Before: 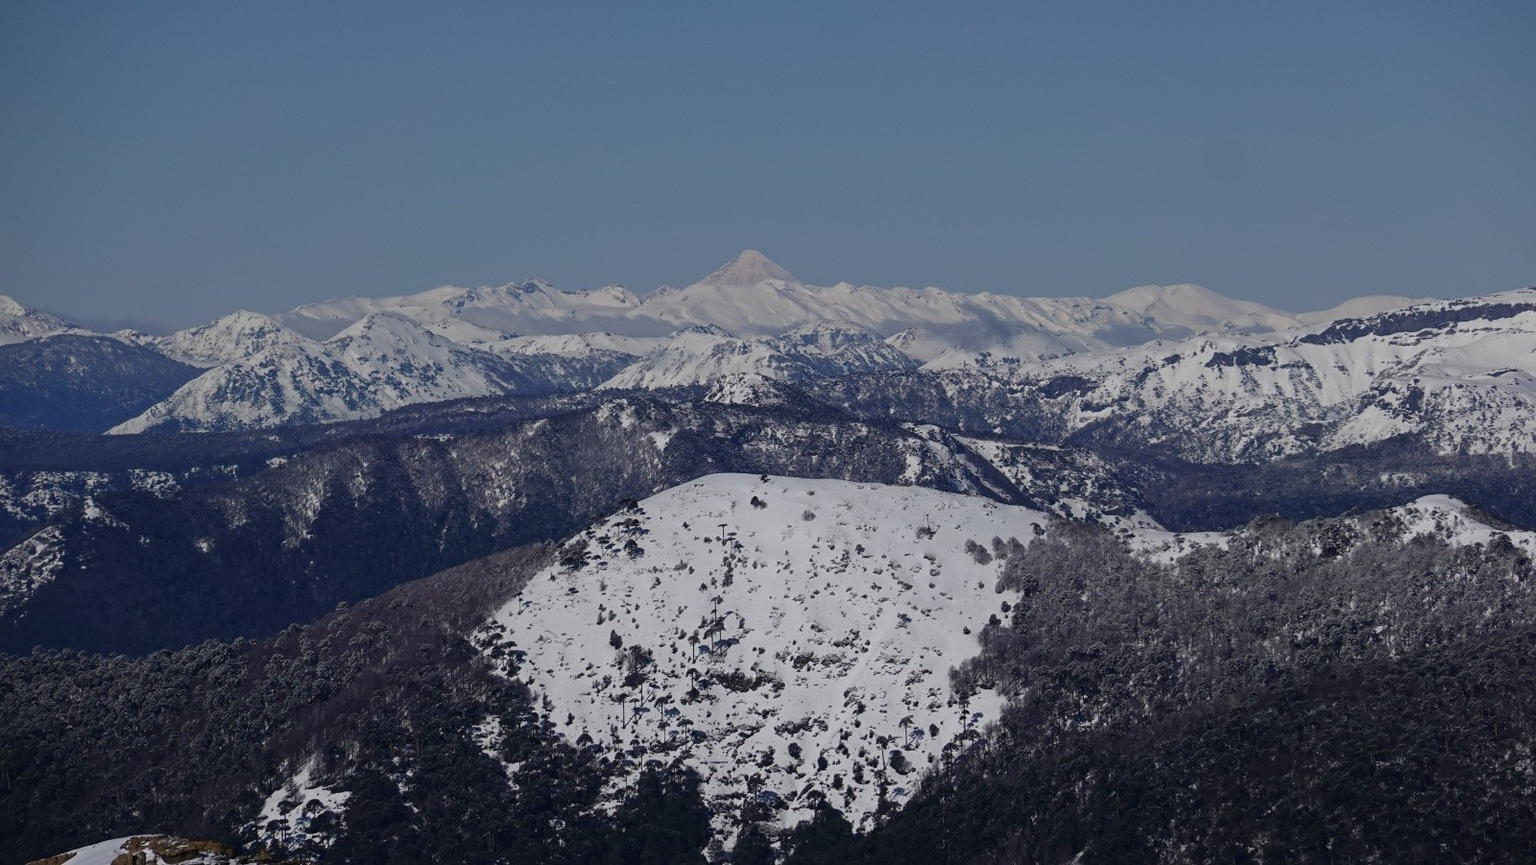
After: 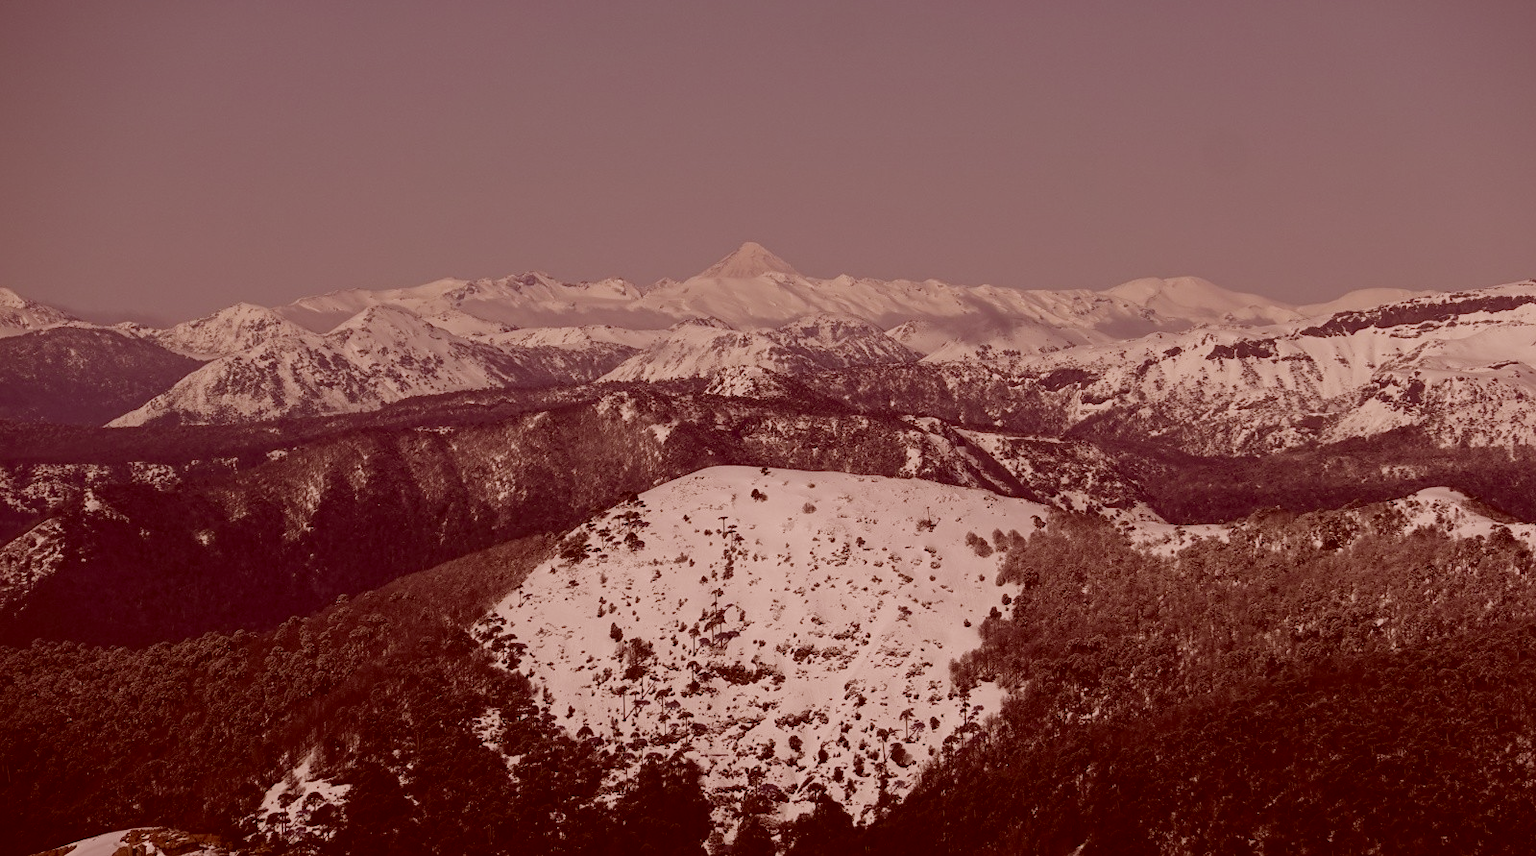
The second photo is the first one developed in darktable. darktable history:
crop: top 0.942%, right 0.047%
color correction: highlights a* 9.08, highlights b* 9.03, shadows a* 39.68, shadows b* 39.81, saturation 0.773
